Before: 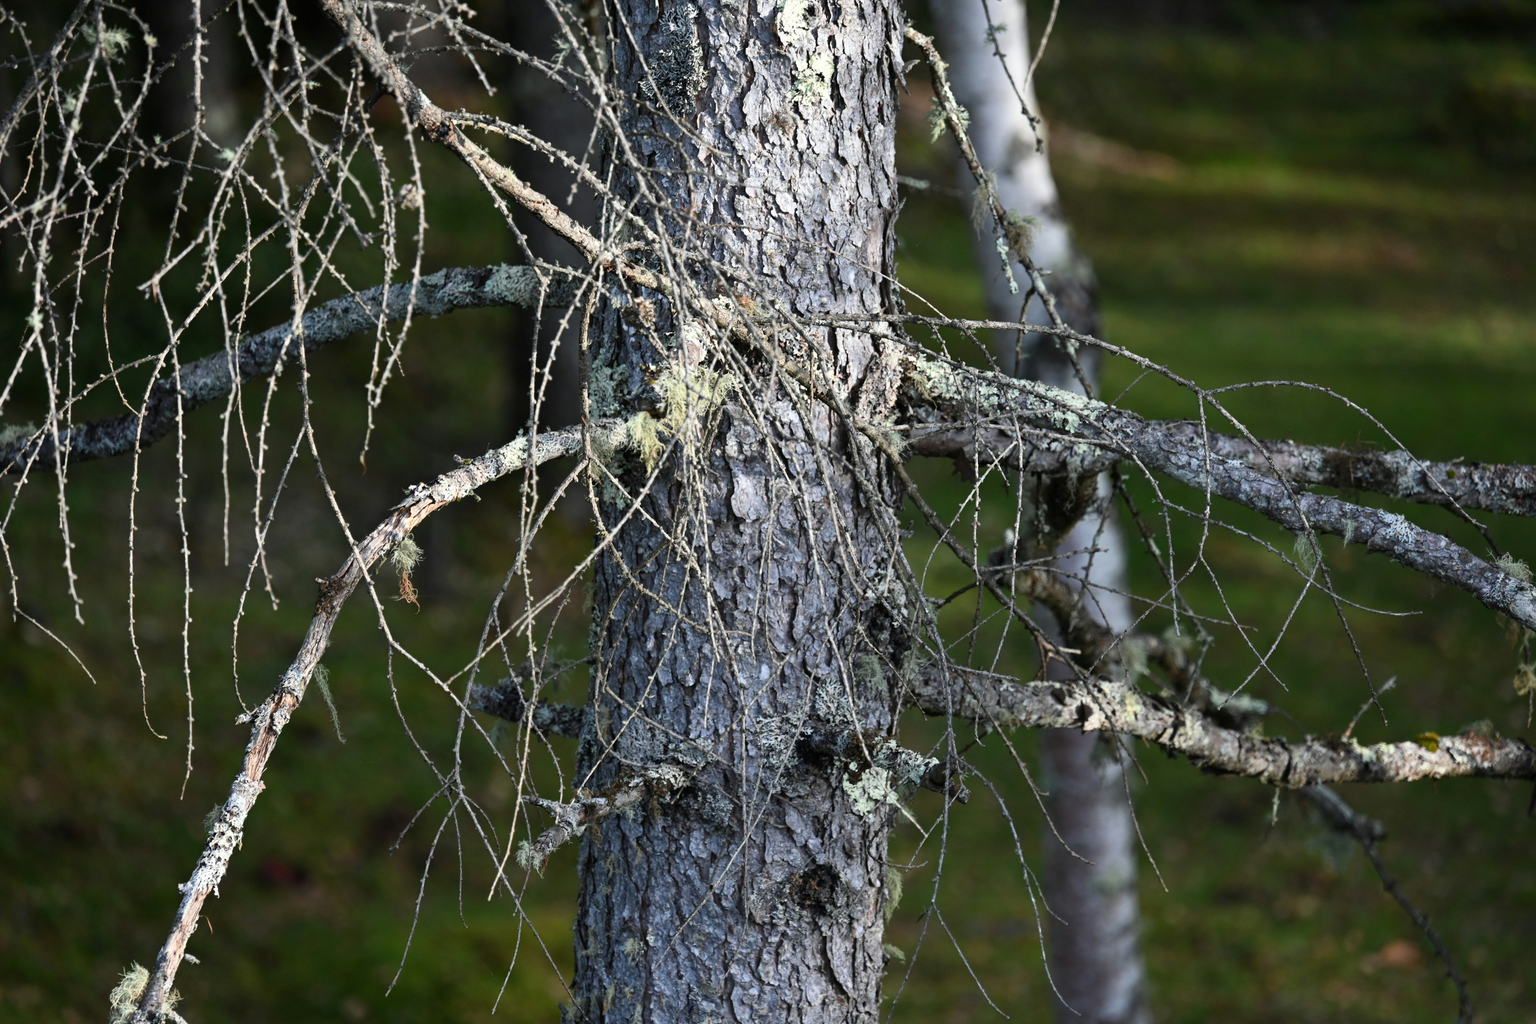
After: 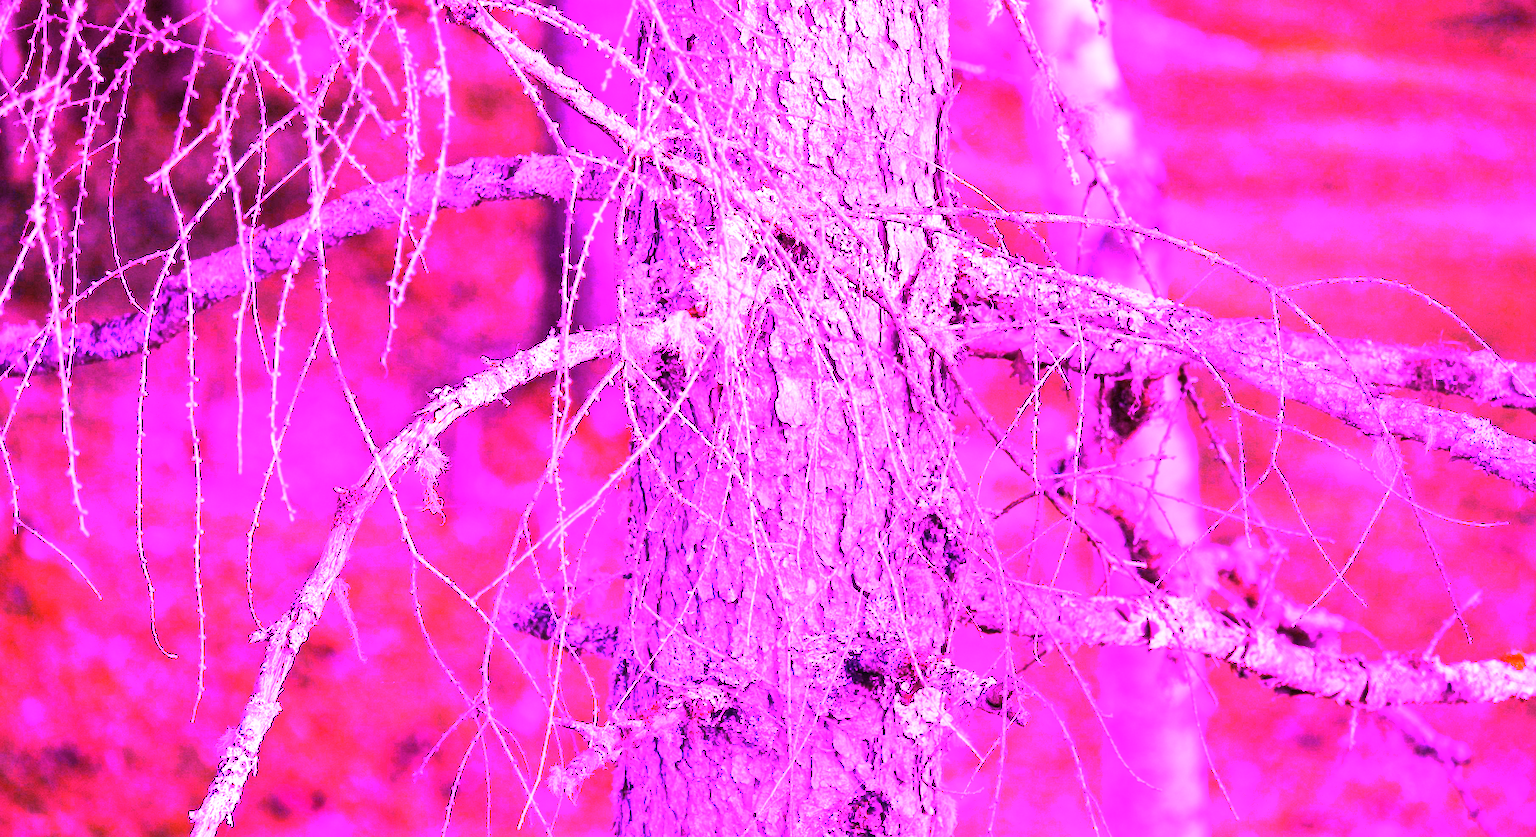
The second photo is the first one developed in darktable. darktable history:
crop and rotate: angle 0.03°, top 11.643%, right 5.651%, bottom 11.189%
white balance: red 8, blue 8
